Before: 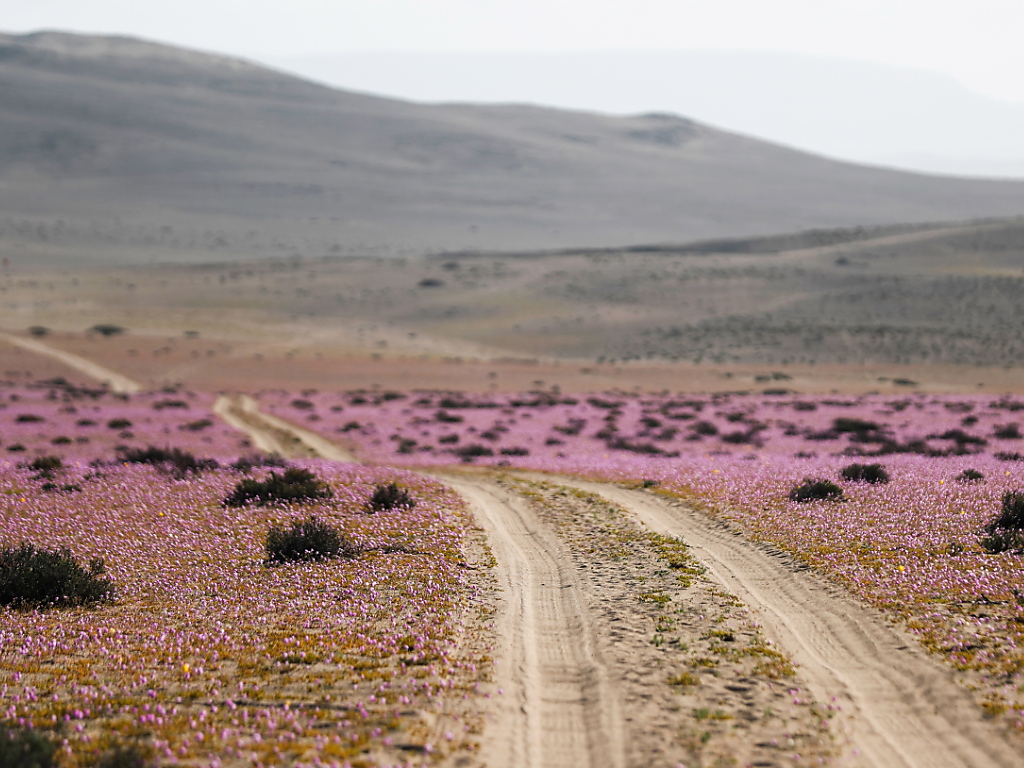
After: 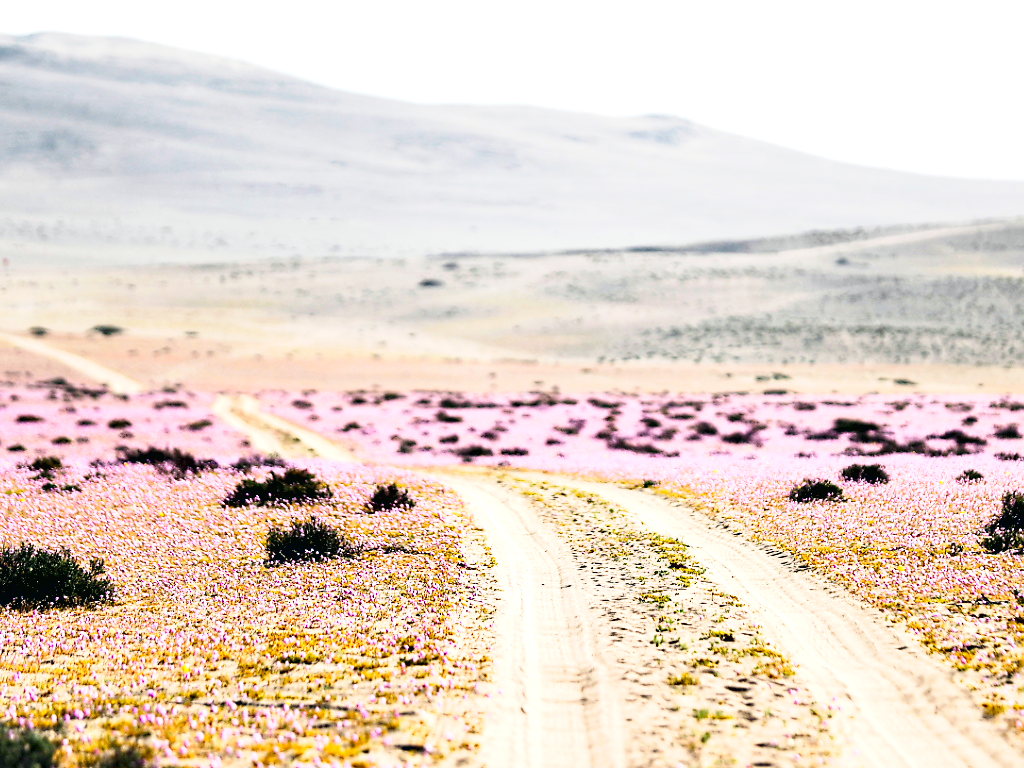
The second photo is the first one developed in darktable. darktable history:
tone curve: curves: ch0 [(0, 0.012) (0.093, 0.11) (0.345, 0.425) (0.457, 0.562) (0.628, 0.738) (0.839, 0.909) (0.998, 0.978)]; ch1 [(0, 0) (0.437, 0.408) (0.472, 0.47) (0.502, 0.497) (0.527, 0.523) (0.568, 0.577) (0.62, 0.66) (0.669, 0.748) (0.859, 0.899) (1, 1)]; ch2 [(0, 0) (0.33, 0.301) (0.421, 0.443) (0.473, 0.498) (0.509, 0.502) (0.535, 0.545) (0.549, 0.576) (0.644, 0.703) (1, 1)], preserve colors none
exposure: black level correction 0.001, exposure 1.041 EV, compensate exposure bias true, compensate highlight preservation false
contrast brightness saturation: contrast 0.203, brightness 0.154, saturation 0.146
contrast equalizer: octaves 7, y [[0.6 ×6], [0.55 ×6], [0 ×6], [0 ×6], [0 ×6]]
